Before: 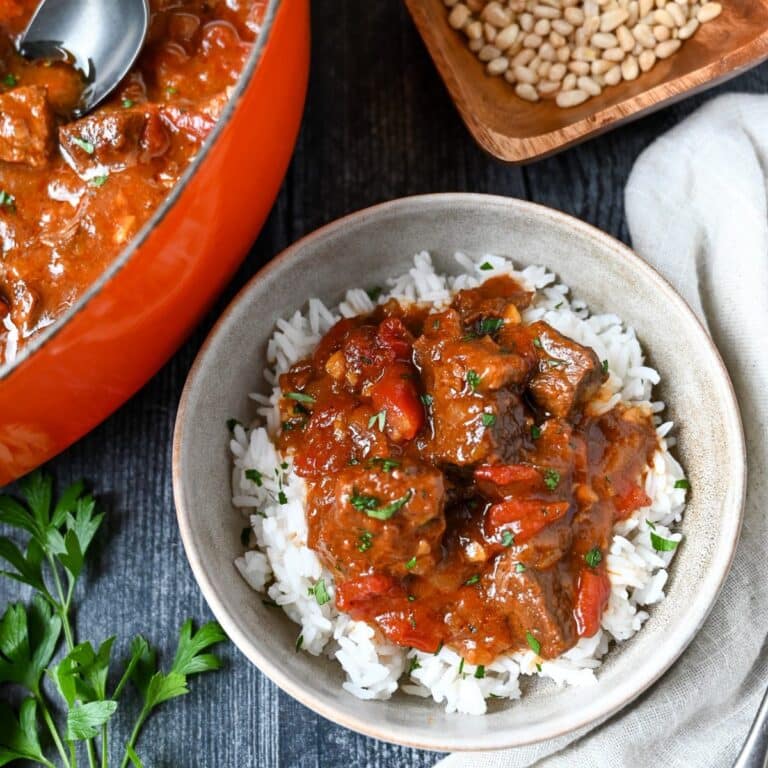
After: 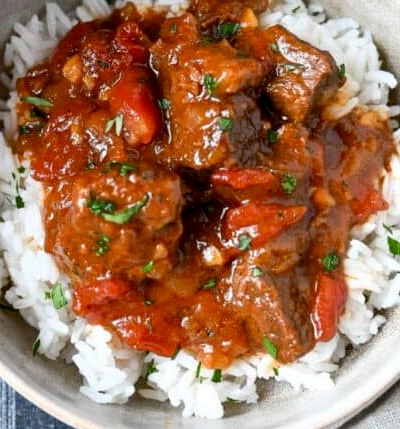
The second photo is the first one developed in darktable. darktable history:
crop: left 34.268%, top 38.627%, right 13.523%, bottom 5.466%
exposure: black level correction 0.005, exposure 0.001 EV, compensate exposure bias true, compensate highlight preservation false
